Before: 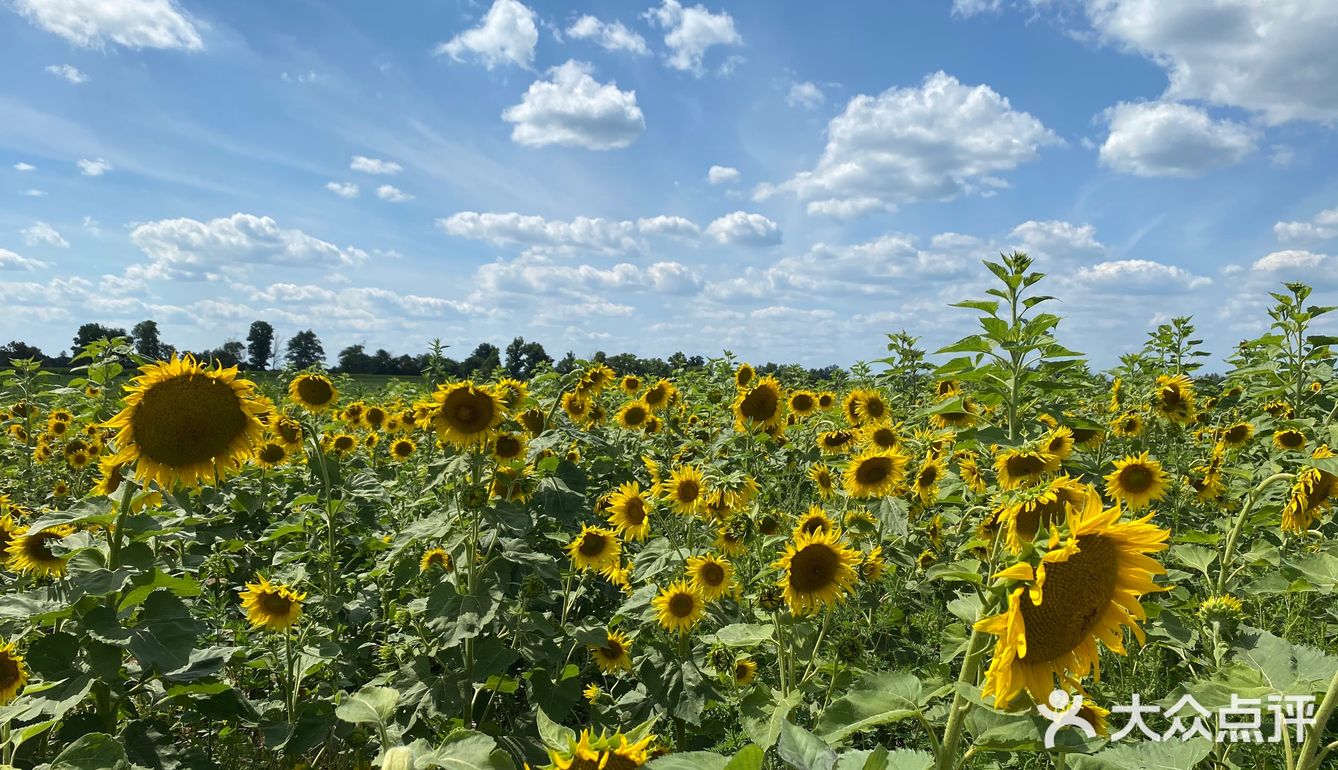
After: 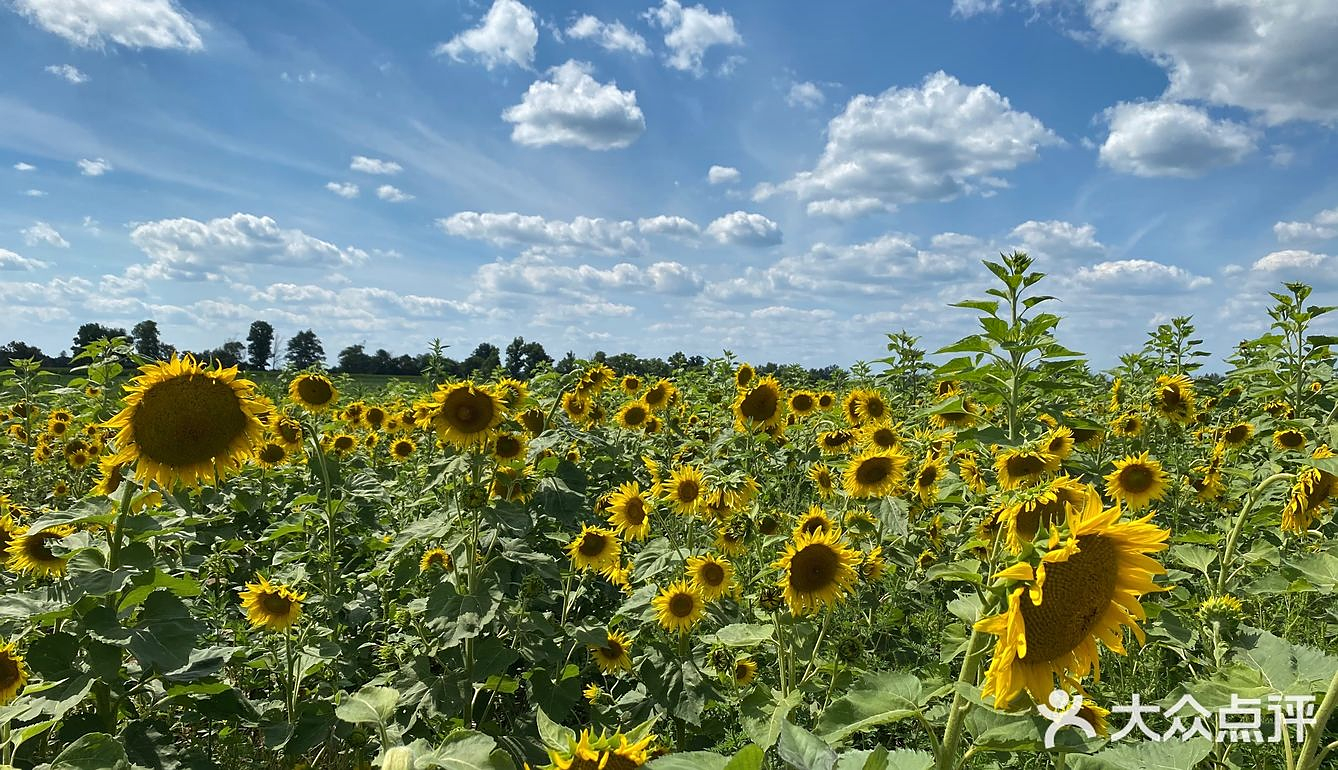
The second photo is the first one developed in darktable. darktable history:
sharpen: radius 1.043
shadows and highlights: radius 108.42, shadows 23.92, highlights -58.2, low approximation 0.01, soften with gaussian
